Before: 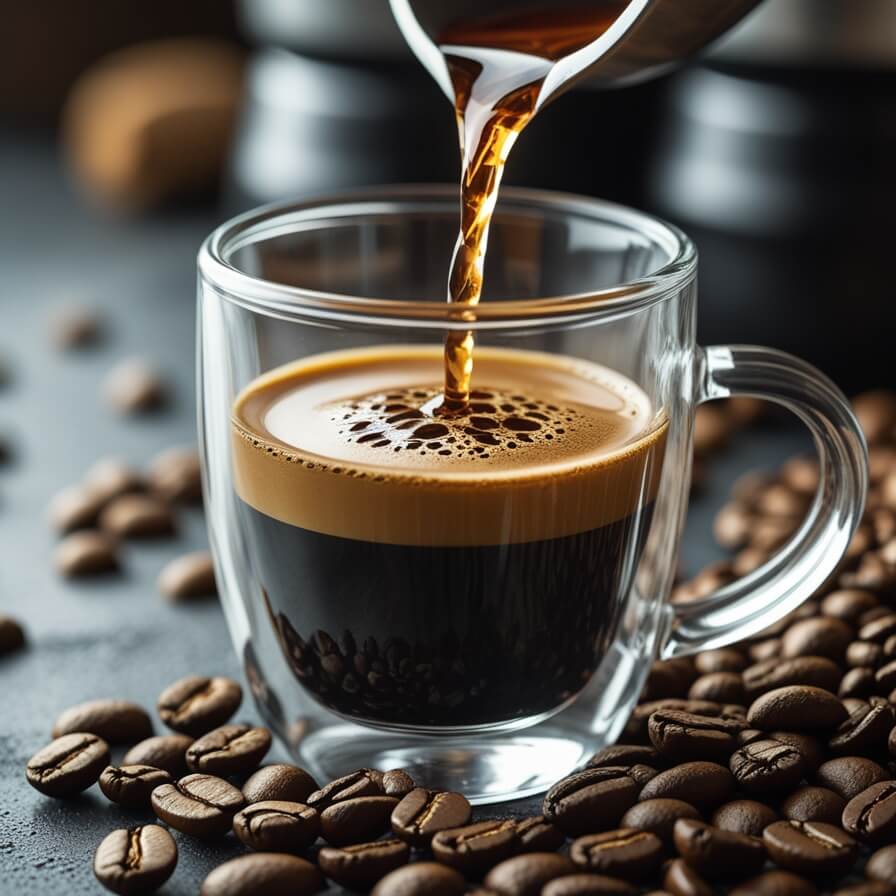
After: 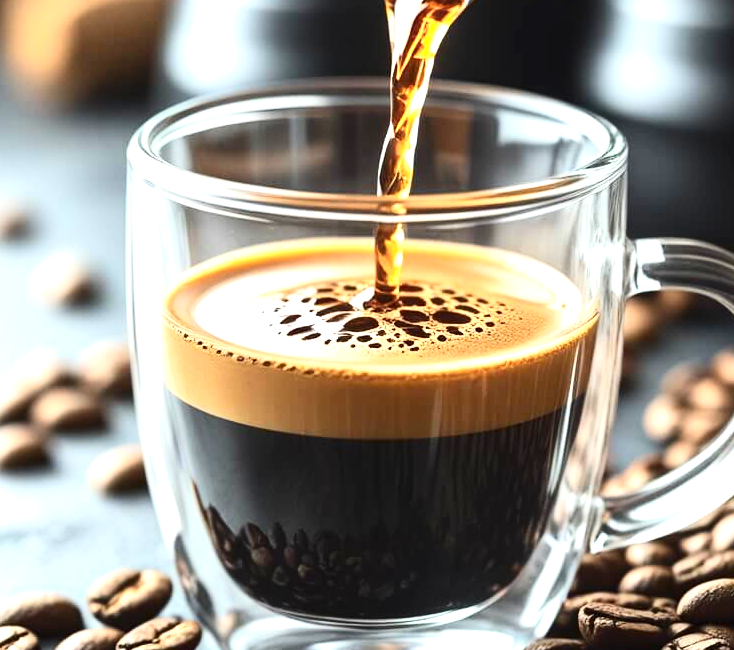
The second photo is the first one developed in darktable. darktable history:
exposure: black level correction 0, exposure 1.289 EV, compensate highlight preservation false
crop: left 7.92%, top 11.951%, right 10.14%, bottom 15.431%
contrast brightness saturation: contrast 0.244, brightness 0.092
